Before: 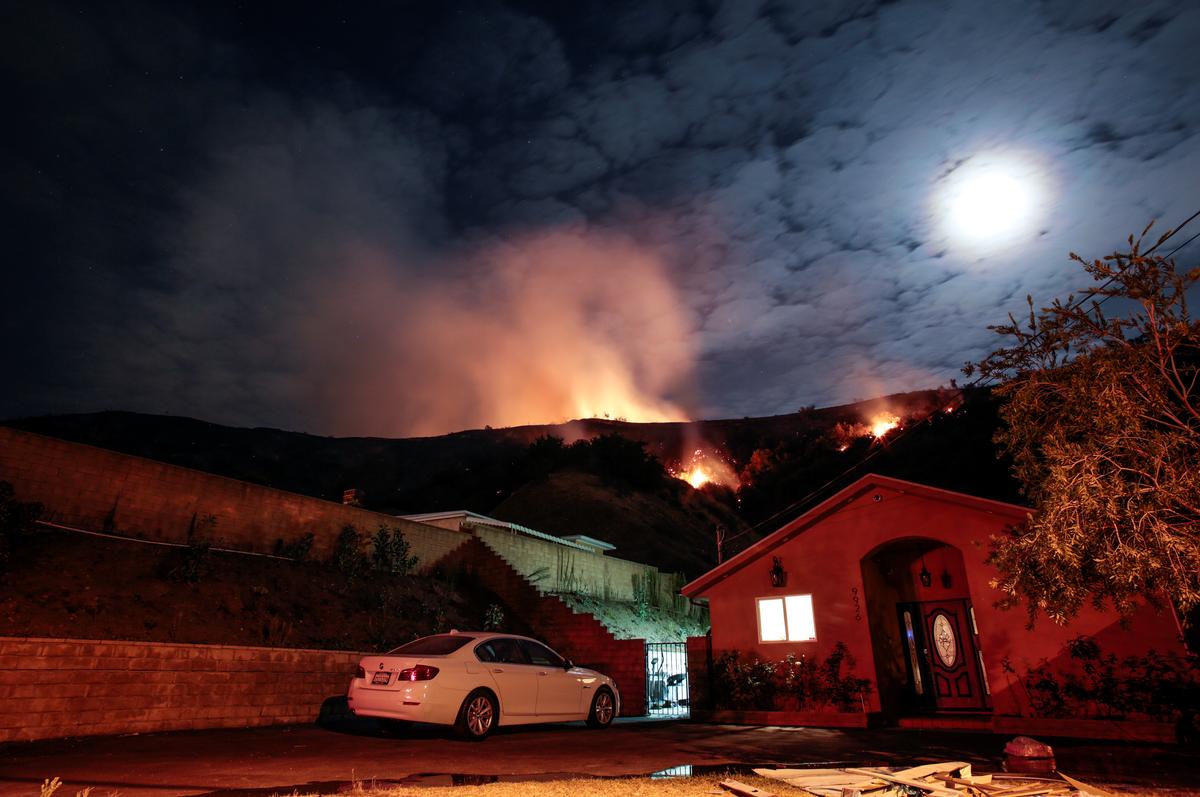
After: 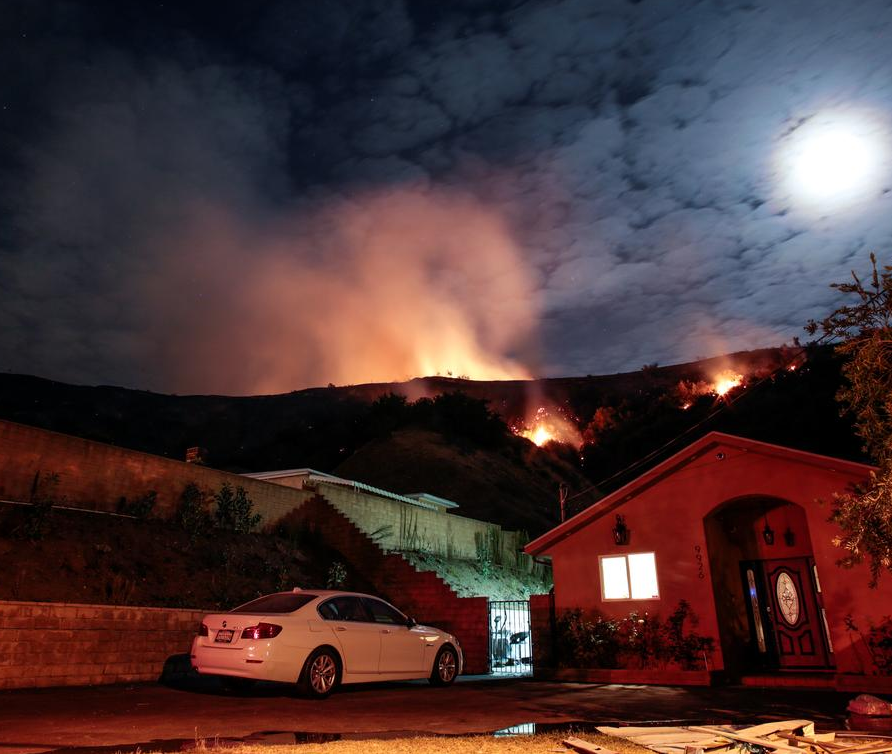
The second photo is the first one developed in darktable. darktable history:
crop and rotate: left 13.09%, top 5.285%, right 12.551%
